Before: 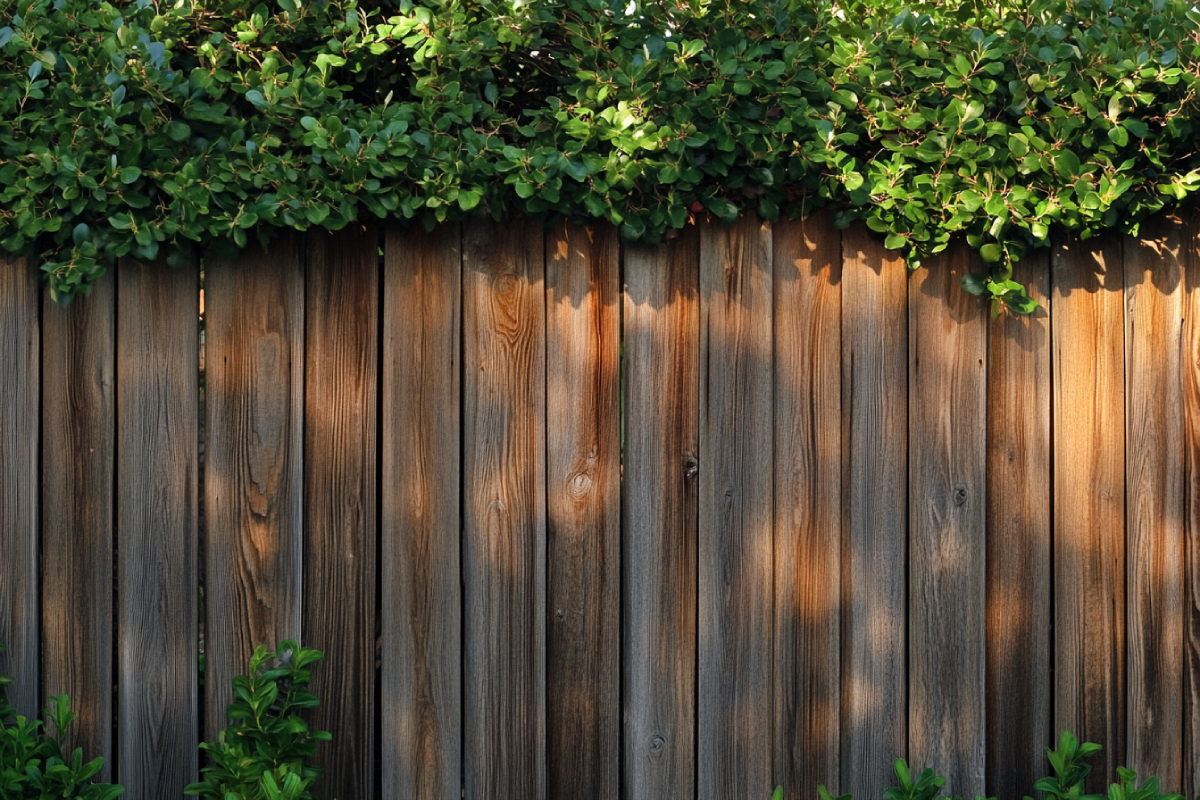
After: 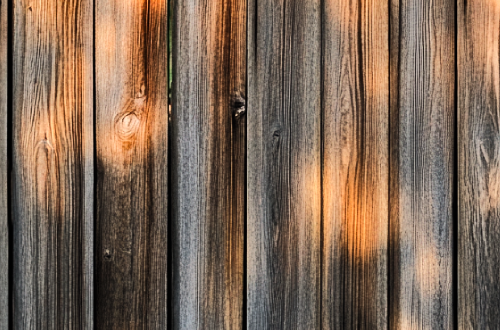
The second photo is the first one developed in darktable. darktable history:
color balance rgb: perceptual saturation grading › global saturation 0.859%, global vibrance 20%
crop: left 37.694%, top 45.104%, right 20.631%, bottom 13.629%
tone equalizer: -8 EV -0.748 EV, -7 EV -0.728 EV, -6 EV -0.623 EV, -5 EV -0.403 EV, -3 EV 0.396 EV, -2 EV 0.6 EV, -1 EV 0.682 EV, +0 EV 0.725 EV, edges refinement/feathering 500, mask exposure compensation -1.57 EV, preserve details no
tone curve: curves: ch0 [(0, 0) (0.052, 0.018) (0.236, 0.207) (0.41, 0.417) (0.485, 0.518) (0.54, 0.584) (0.625, 0.666) (0.845, 0.828) (0.994, 0.964)]; ch1 [(0, 0.055) (0.15, 0.117) (0.317, 0.34) (0.382, 0.408) (0.434, 0.441) (0.472, 0.479) (0.498, 0.501) (0.557, 0.558) (0.616, 0.59) (0.739, 0.7) (0.873, 0.857) (1, 0.928)]; ch2 [(0, 0) (0.352, 0.403) (0.447, 0.466) (0.482, 0.482) (0.528, 0.526) (0.586, 0.577) (0.618, 0.621) (0.785, 0.747) (1, 1)], color space Lab, linked channels, preserve colors none
contrast brightness saturation: contrast 0.2, brightness 0.164, saturation 0.217
